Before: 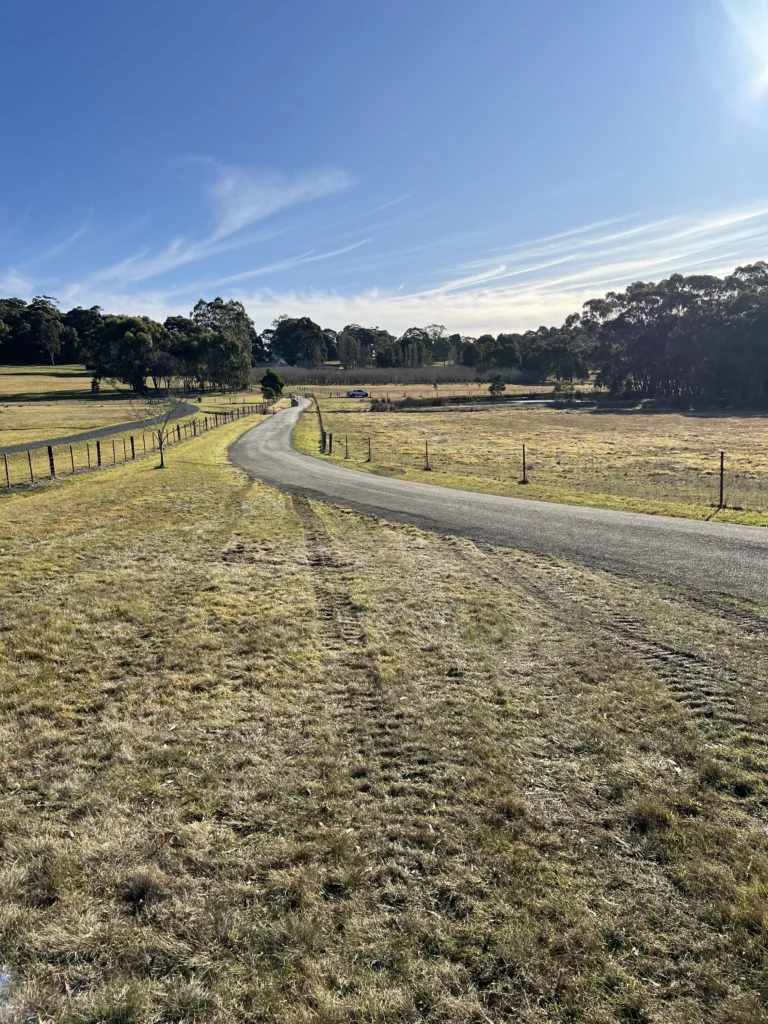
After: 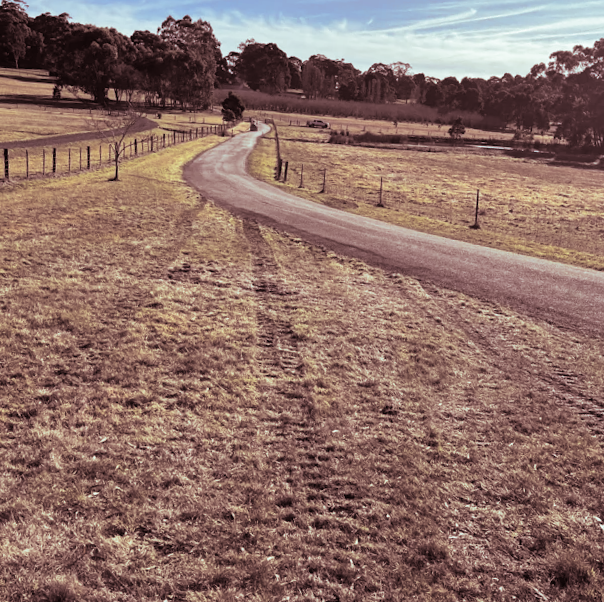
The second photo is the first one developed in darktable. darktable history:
crop: left 11.123%, top 27.61%, right 18.3%, bottom 17.034%
shadows and highlights: shadows 52.42, soften with gaussian
color balance: mode lift, gamma, gain (sRGB), lift [1, 1.049, 1, 1]
rotate and perspective: rotation 5.12°, automatic cropping off
split-toning: shadows › saturation 0.3, highlights › hue 180°, highlights › saturation 0.3, compress 0%
